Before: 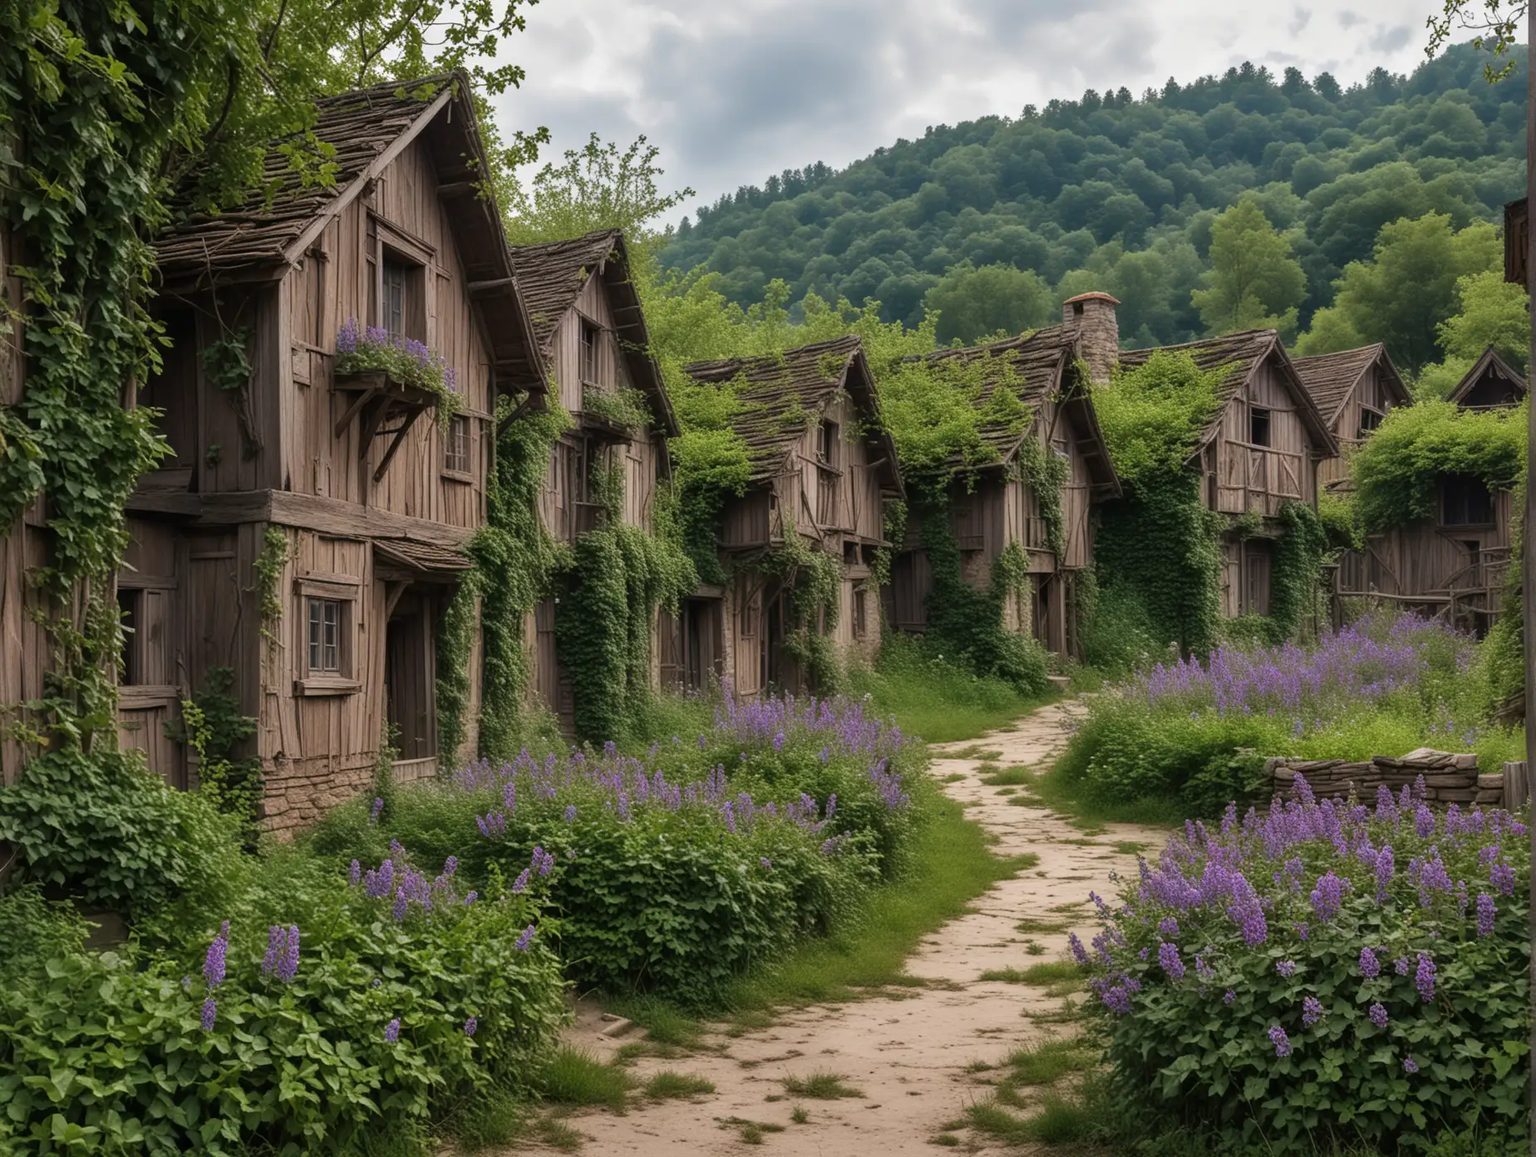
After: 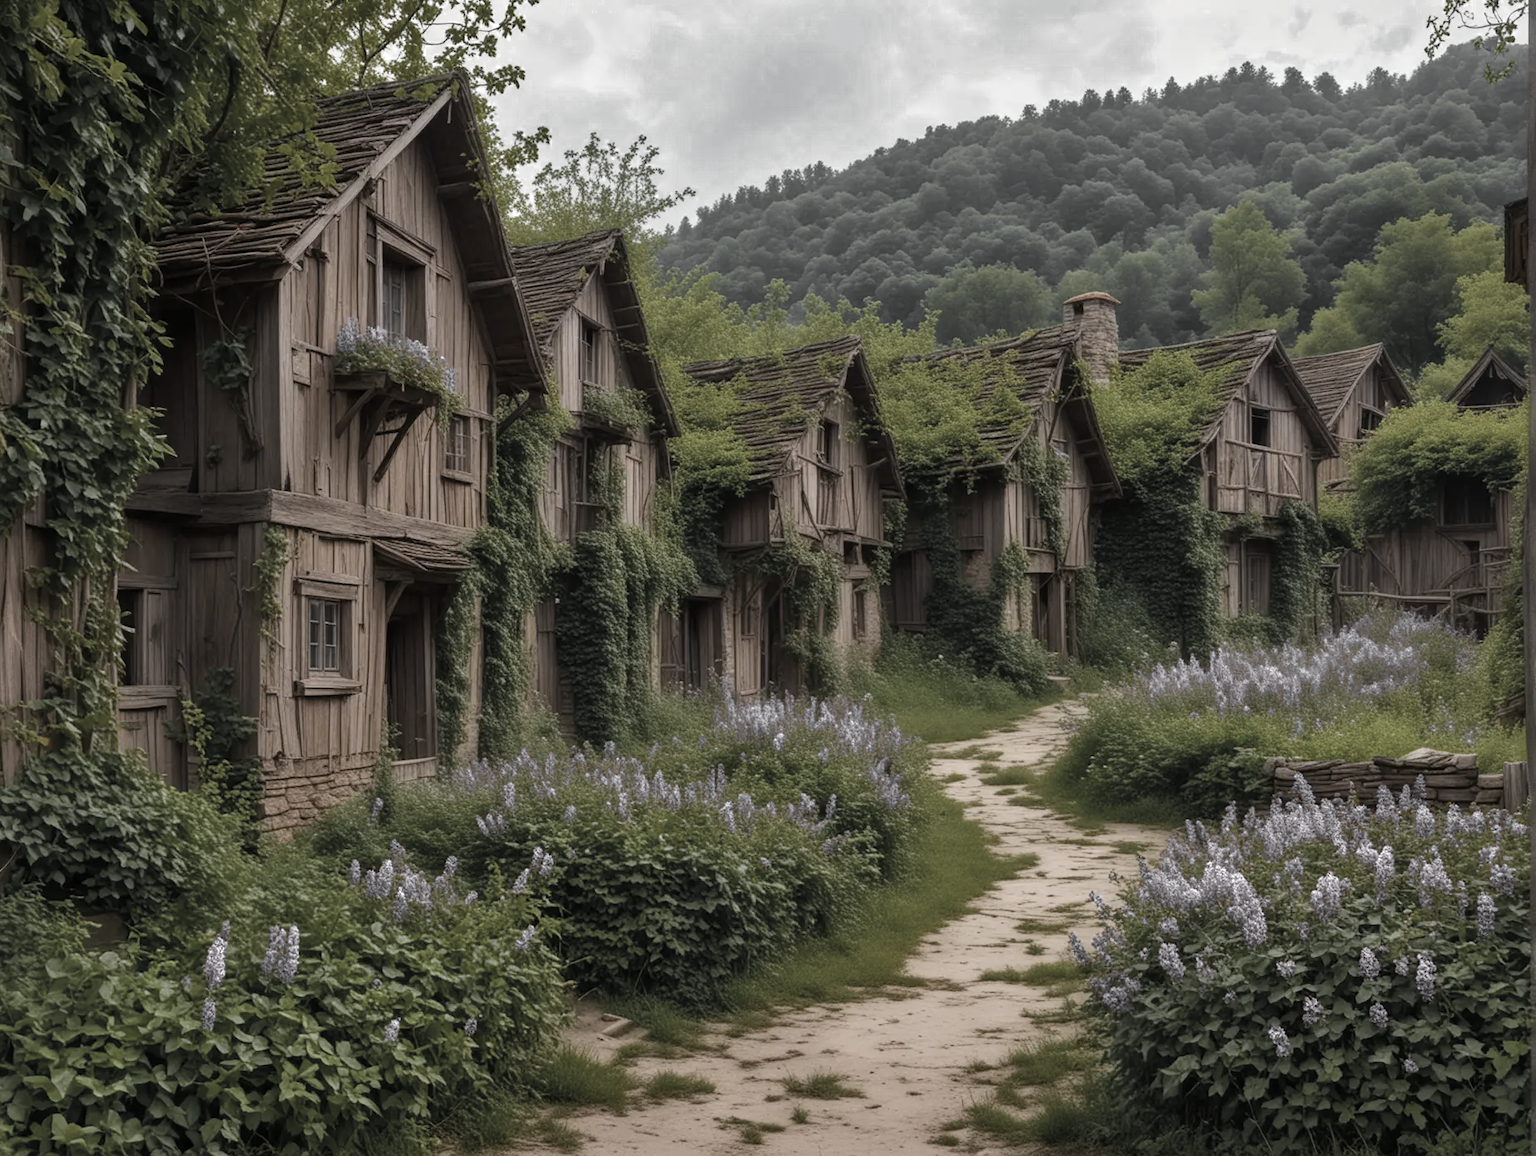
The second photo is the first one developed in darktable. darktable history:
levels: levels [0, 0.499, 1]
color zones: curves: ch0 [(0, 0.613) (0.01, 0.613) (0.245, 0.448) (0.498, 0.529) (0.642, 0.665) (0.879, 0.777) (0.99, 0.613)]; ch1 [(0, 0.035) (0.121, 0.189) (0.259, 0.197) (0.415, 0.061) (0.589, 0.022) (0.732, 0.022) (0.857, 0.026) (0.991, 0.053)]
color balance rgb: linear chroma grading › global chroma 15%, perceptual saturation grading › global saturation 30%
